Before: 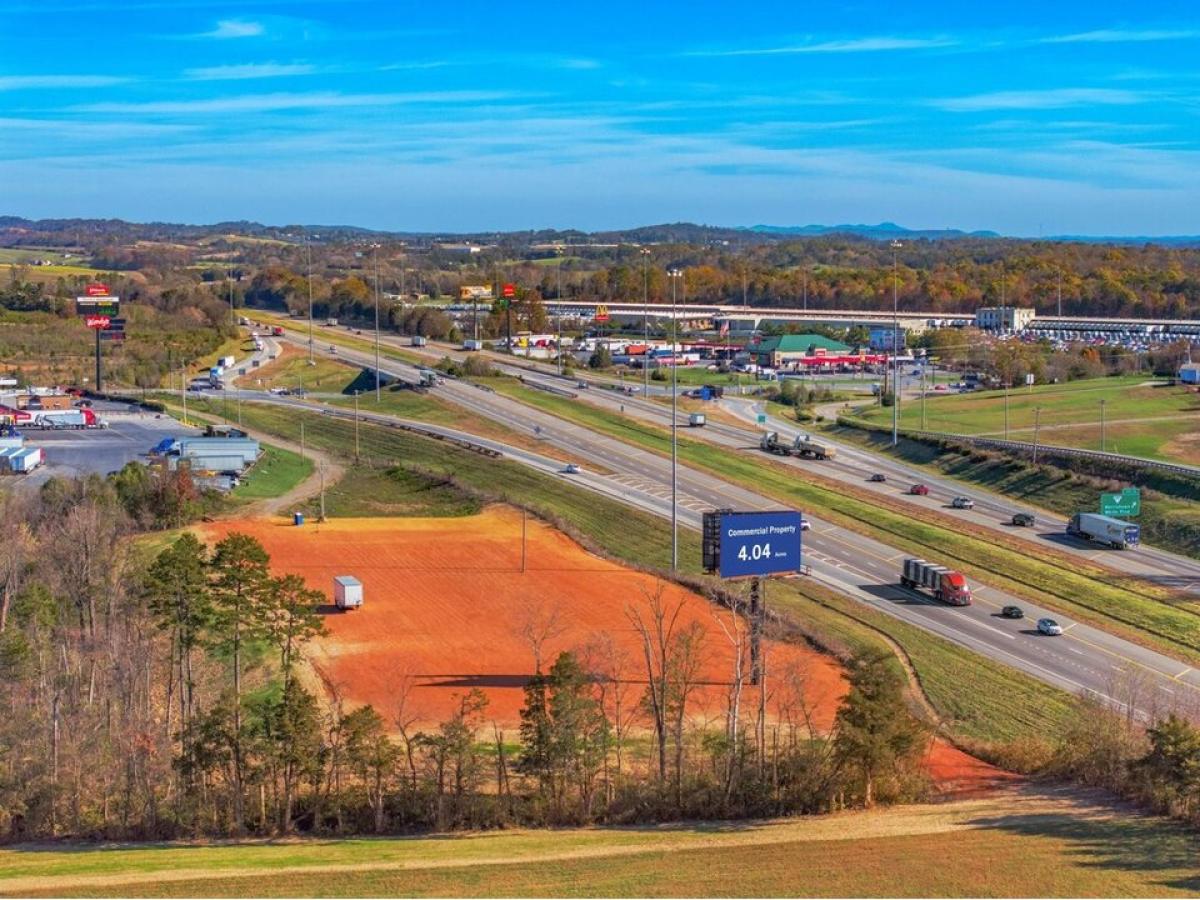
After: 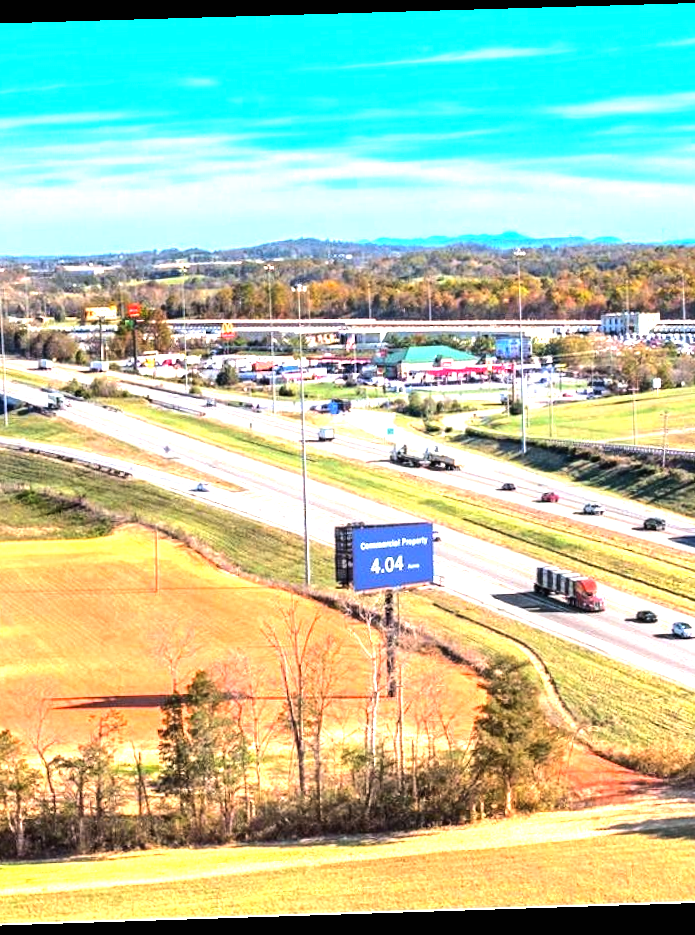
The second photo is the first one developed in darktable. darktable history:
crop: left 31.458%, top 0%, right 11.876%
rotate and perspective: rotation -1.77°, lens shift (horizontal) 0.004, automatic cropping off
tone equalizer: -8 EV -1.08 EV, -7 EV -1.01 EV, -6 EV -0.867 EV, -5 EV -0.578 EV, -3 EV 0.578 EV, -2 EV 0.867 EV, -1 EV 1.01 EV, +0 EV 1.08 EV, edges refinement/feathering 500, mask exposure compensation -1.57 EV, preserve details no
exposure: black level correction 0, exposure 1.1 EV, compensate exposure bias true, compensate highlight preservation false
